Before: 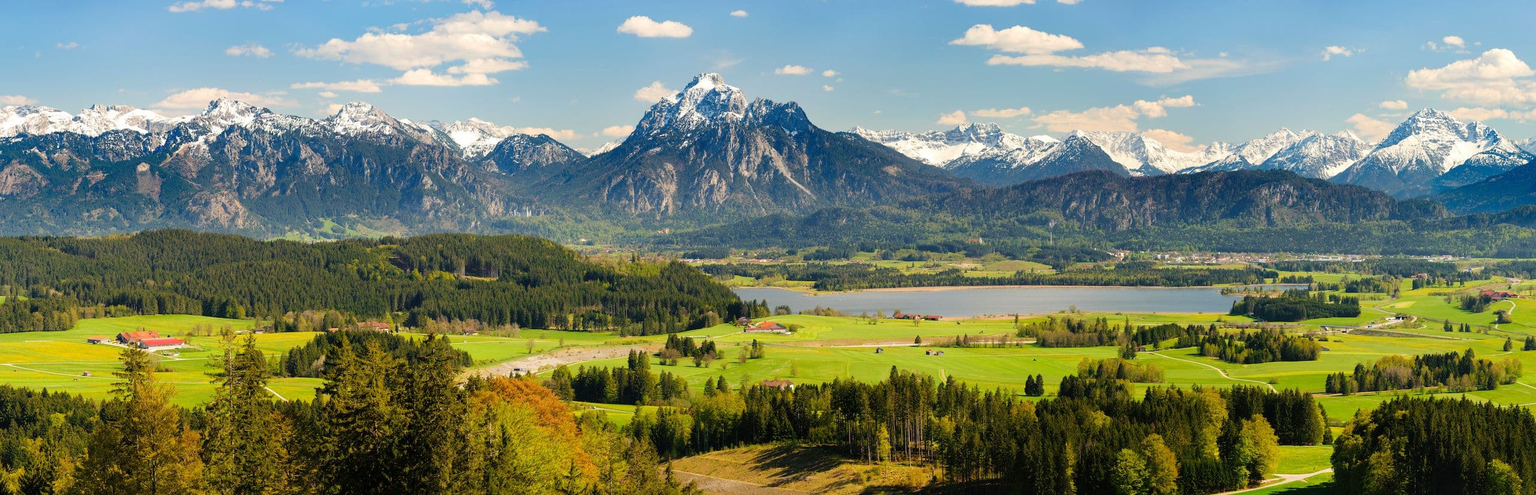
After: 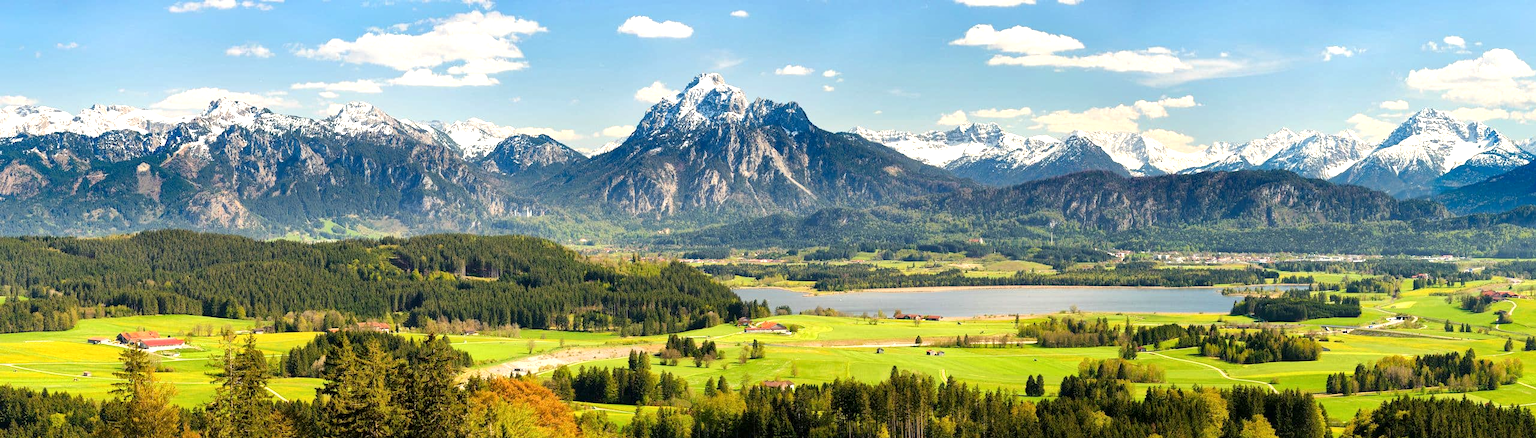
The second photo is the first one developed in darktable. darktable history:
crop and rotate: top 0%, bottom 11.413%
local contrast: mode bilateral grid, contrast 20, coarseness 50, detail 133%, midtone range 0.2
exposure: black level correction 0.001, exposure 0.5 EV, compensate highlight preservation false
